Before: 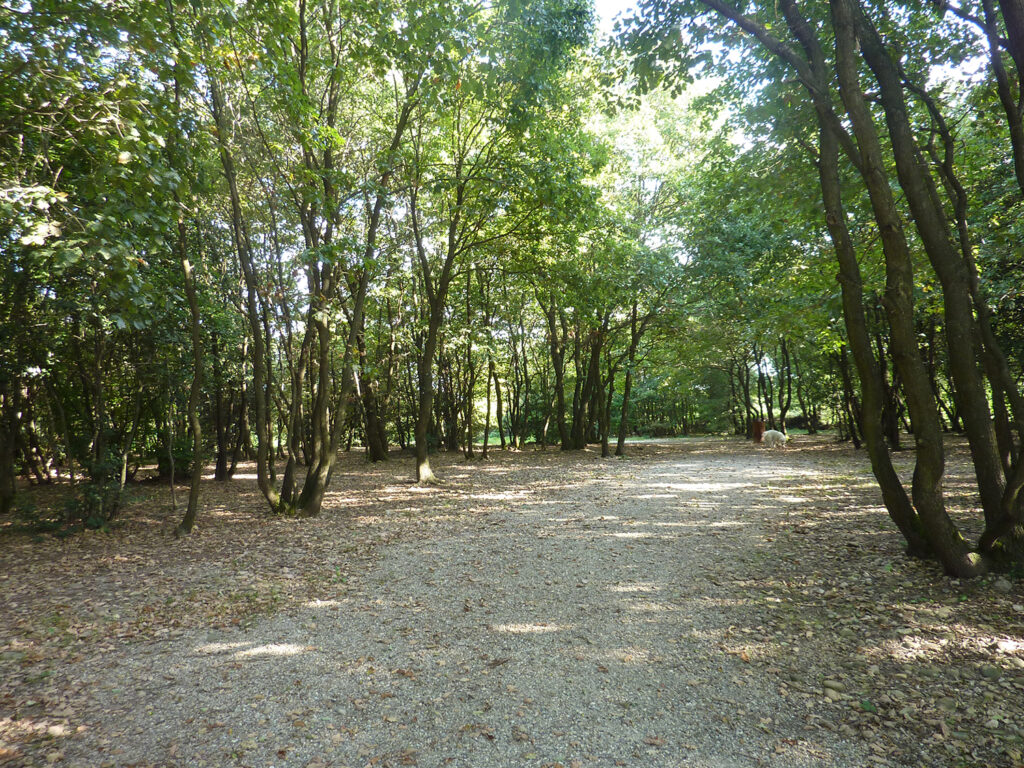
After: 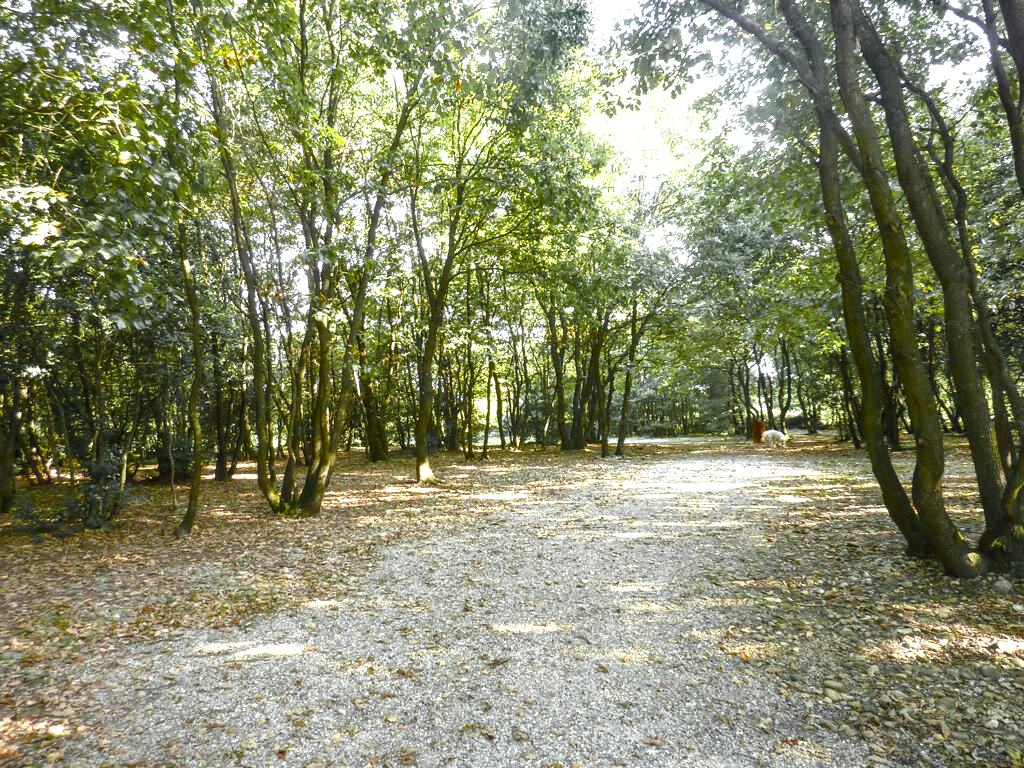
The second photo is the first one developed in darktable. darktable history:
local contrast: on, module defaults
tone equalizer: -8 EV -1.06 EV, -7 EV -1.05 EV, -6 EV -0.863 EV, -5 EV -0.605 EV, -3 EV 0.556 EV, -2 EV 0.865 EV, -1 EV 1 EV, +0 EV 1.07 EV, smoothing diameter 24.82%, edges refinement/feathering 12.26, preserve details guided filter
color zones: curves: ch0 [(0.004, 0.388) (0.125, 0.392) (0.25, 0.404) (0.375, 0.5) (0.5, 0.5) (0.625, 0.5) (0.75, 0.5) (0.875, 0.5)]; ch1 [(0, 0.5) (0.125, 0.5) (0.25, 0.5) (0.375, 0.124) (0.524, 0.124) (0.645, 0.128) (0.789, 0.132) (0.914, 0.096) (0.998, 0.068)]
shadows and highlights: shadows 75.21, highlights -23.98, highlights color adjustment 42.59%, soften with gaussian
color balance rgb: shadows lift › chroma 1.004%, shadows lift › hue 216.3°, perceptual saturation grading › global saturation 34.935%, perceptual saturation grading › highlights -25.189%, perceptual saturation grading › shadows 49.384%, global vibrance 20%
